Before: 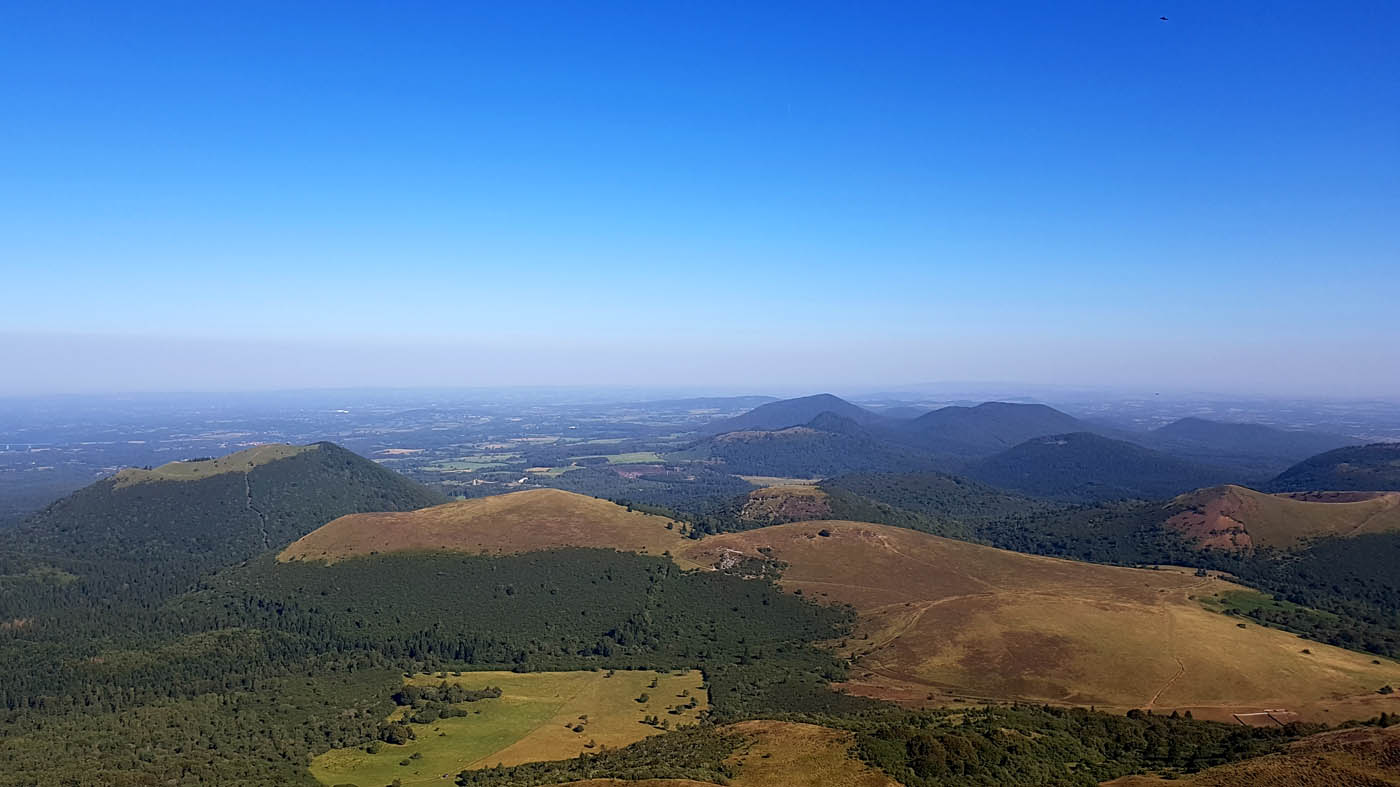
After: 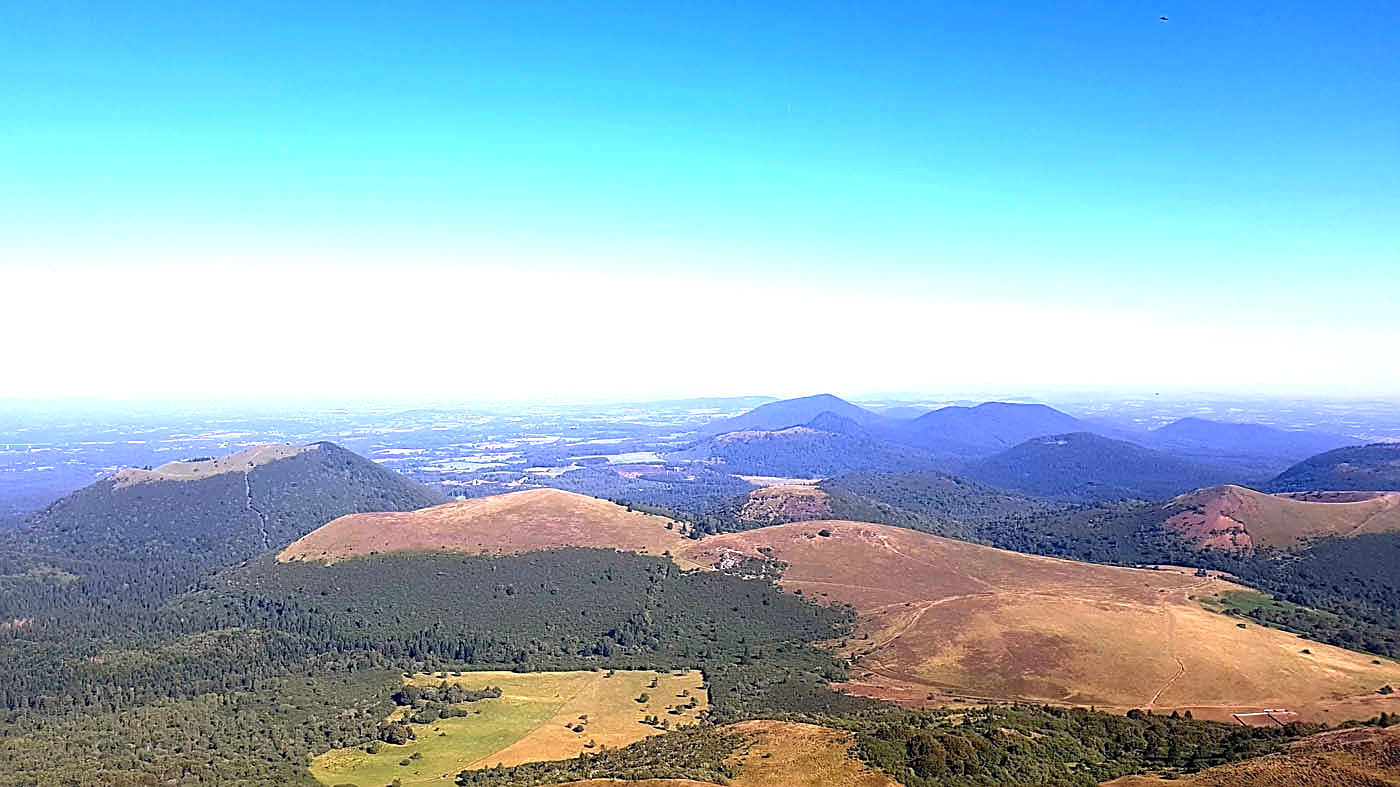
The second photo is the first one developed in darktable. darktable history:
rotate and perspective: automatic cropping original format, crop left 0, crop top 0
white balance: red 1.042, blue 1.17
exposure: black level correction 0, exposure 1.45 EV, compensate exposure bias true, compensate highlight preservation false
sharpen: on, module defaults
